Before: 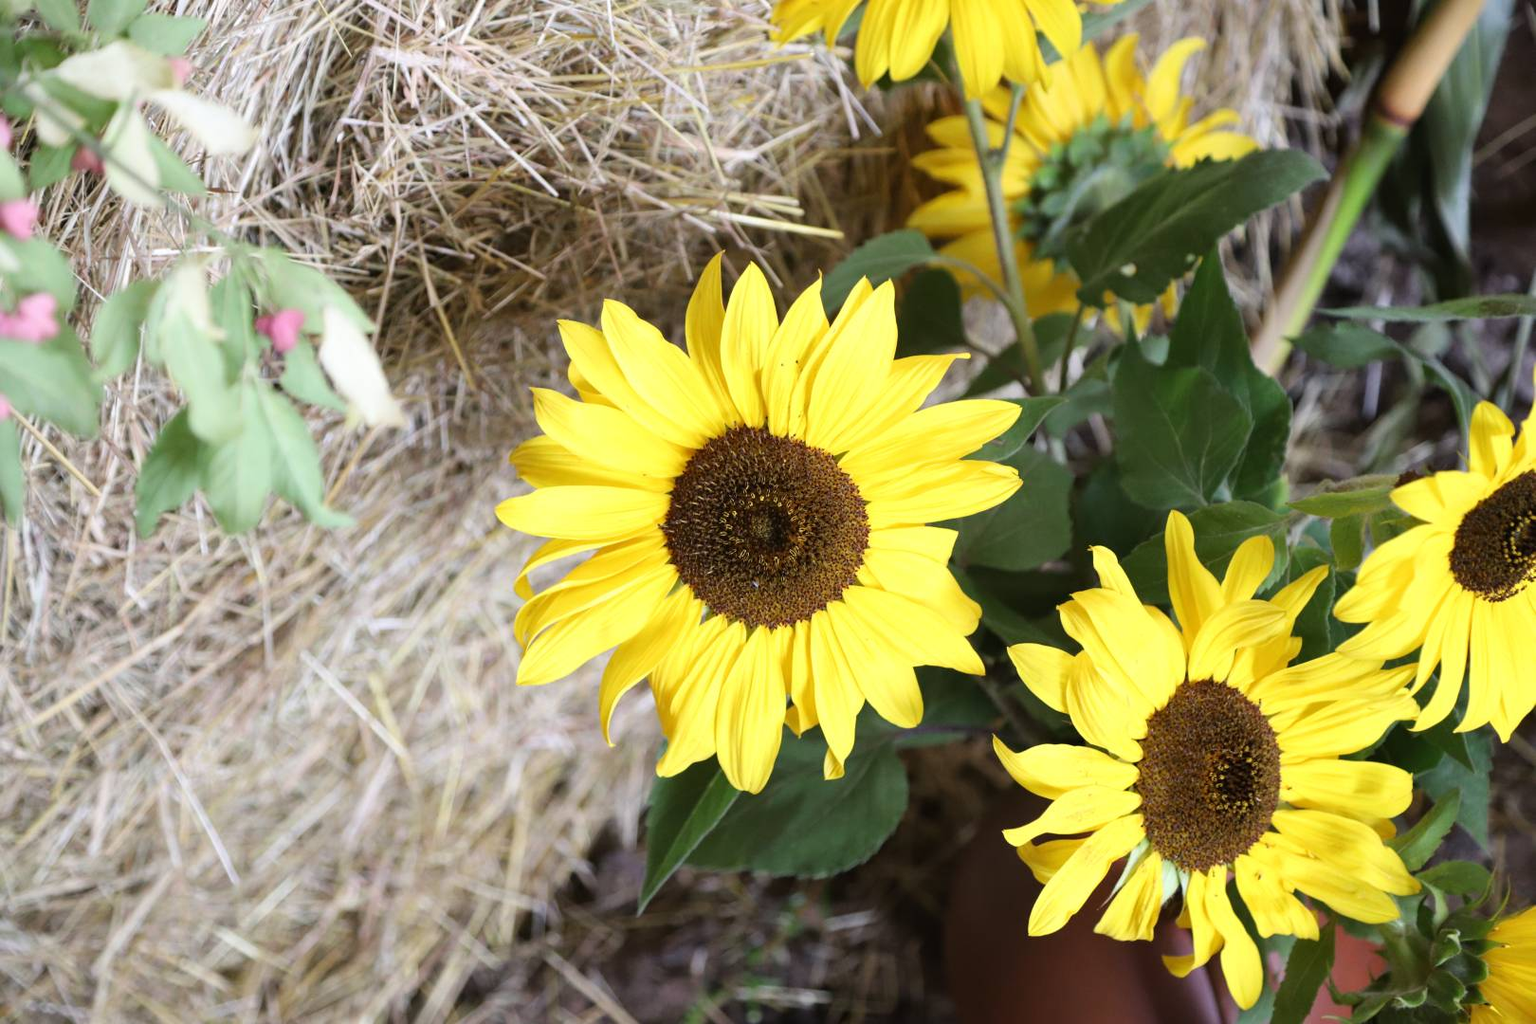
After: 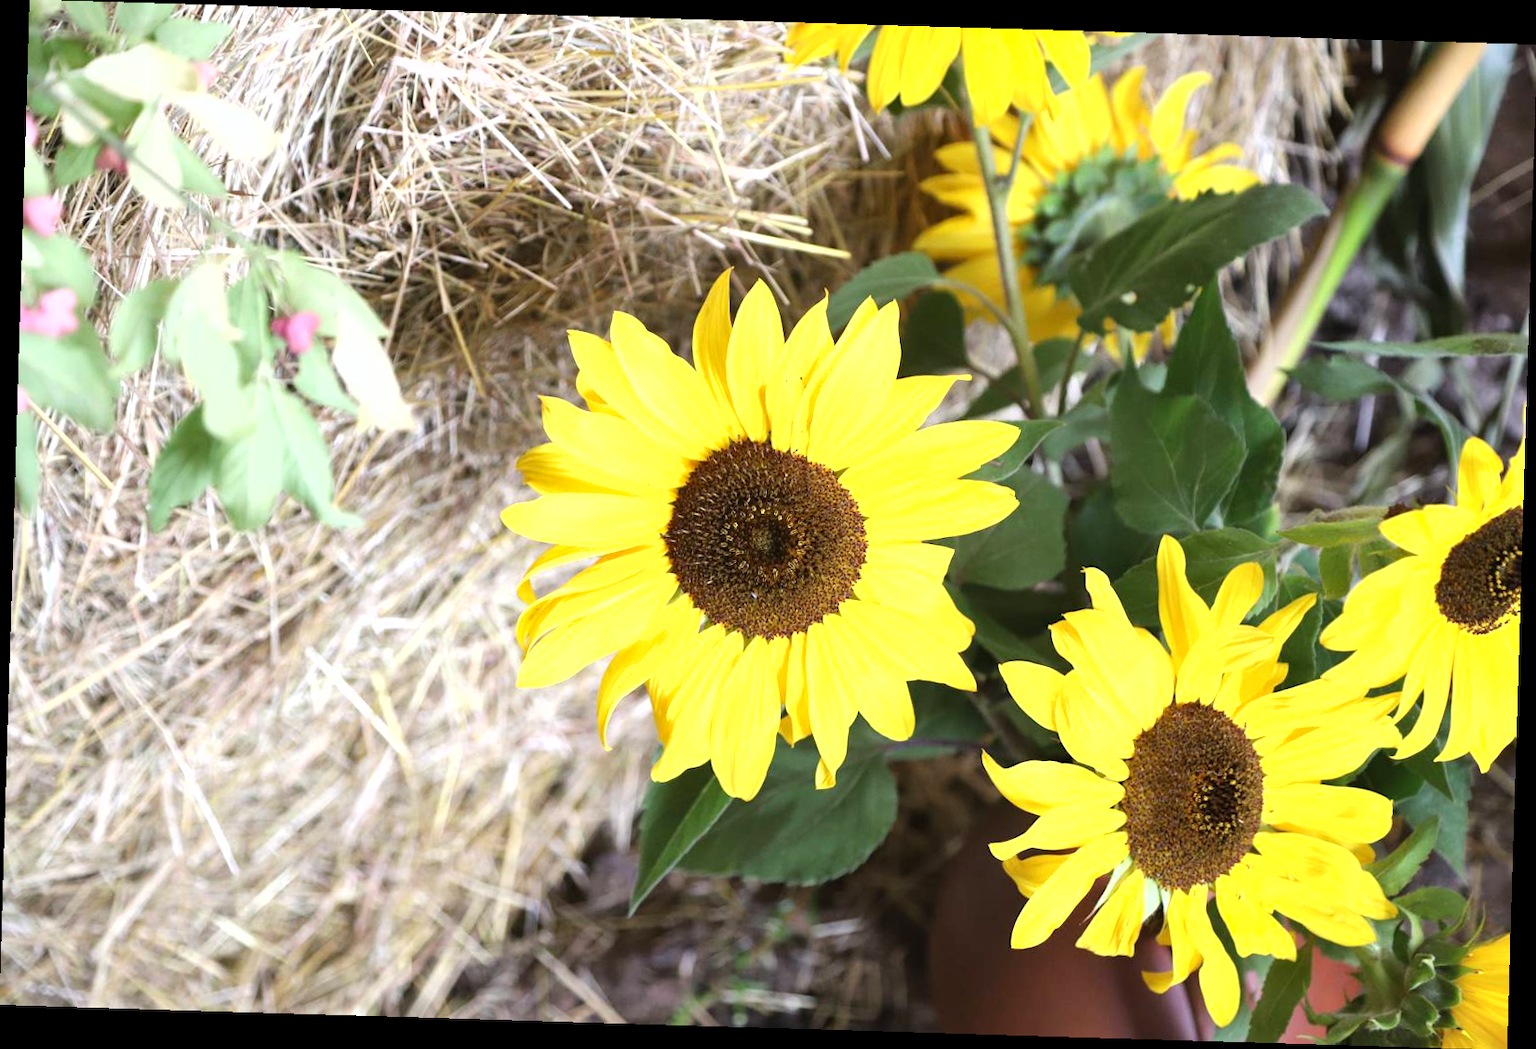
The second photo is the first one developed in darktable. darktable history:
tone equalizer: on, module defaults
rotate and perspective: rotation 1.72°, automatic cropping off
exposure: exposure 0.6 EV, compensate highlight preservation false
shadows and highlights: radius 125.46, shadows 30.51, highlights -30.51, low approximation 0.01, soften with gaussian
